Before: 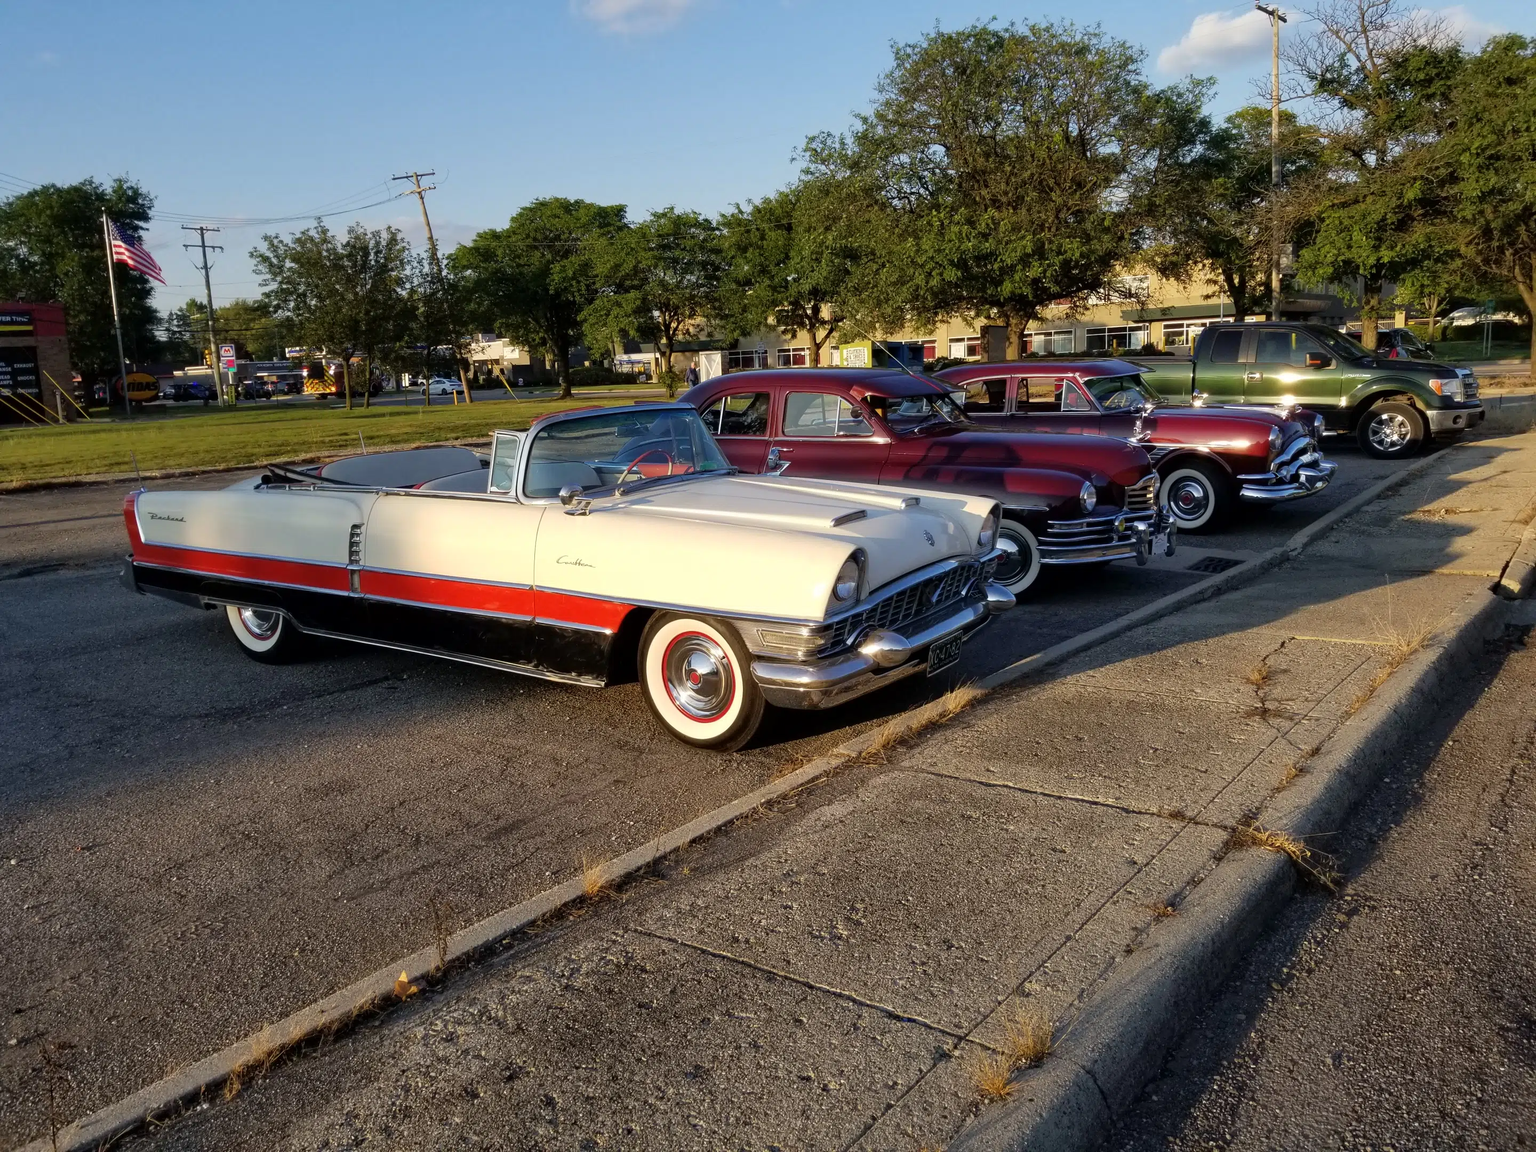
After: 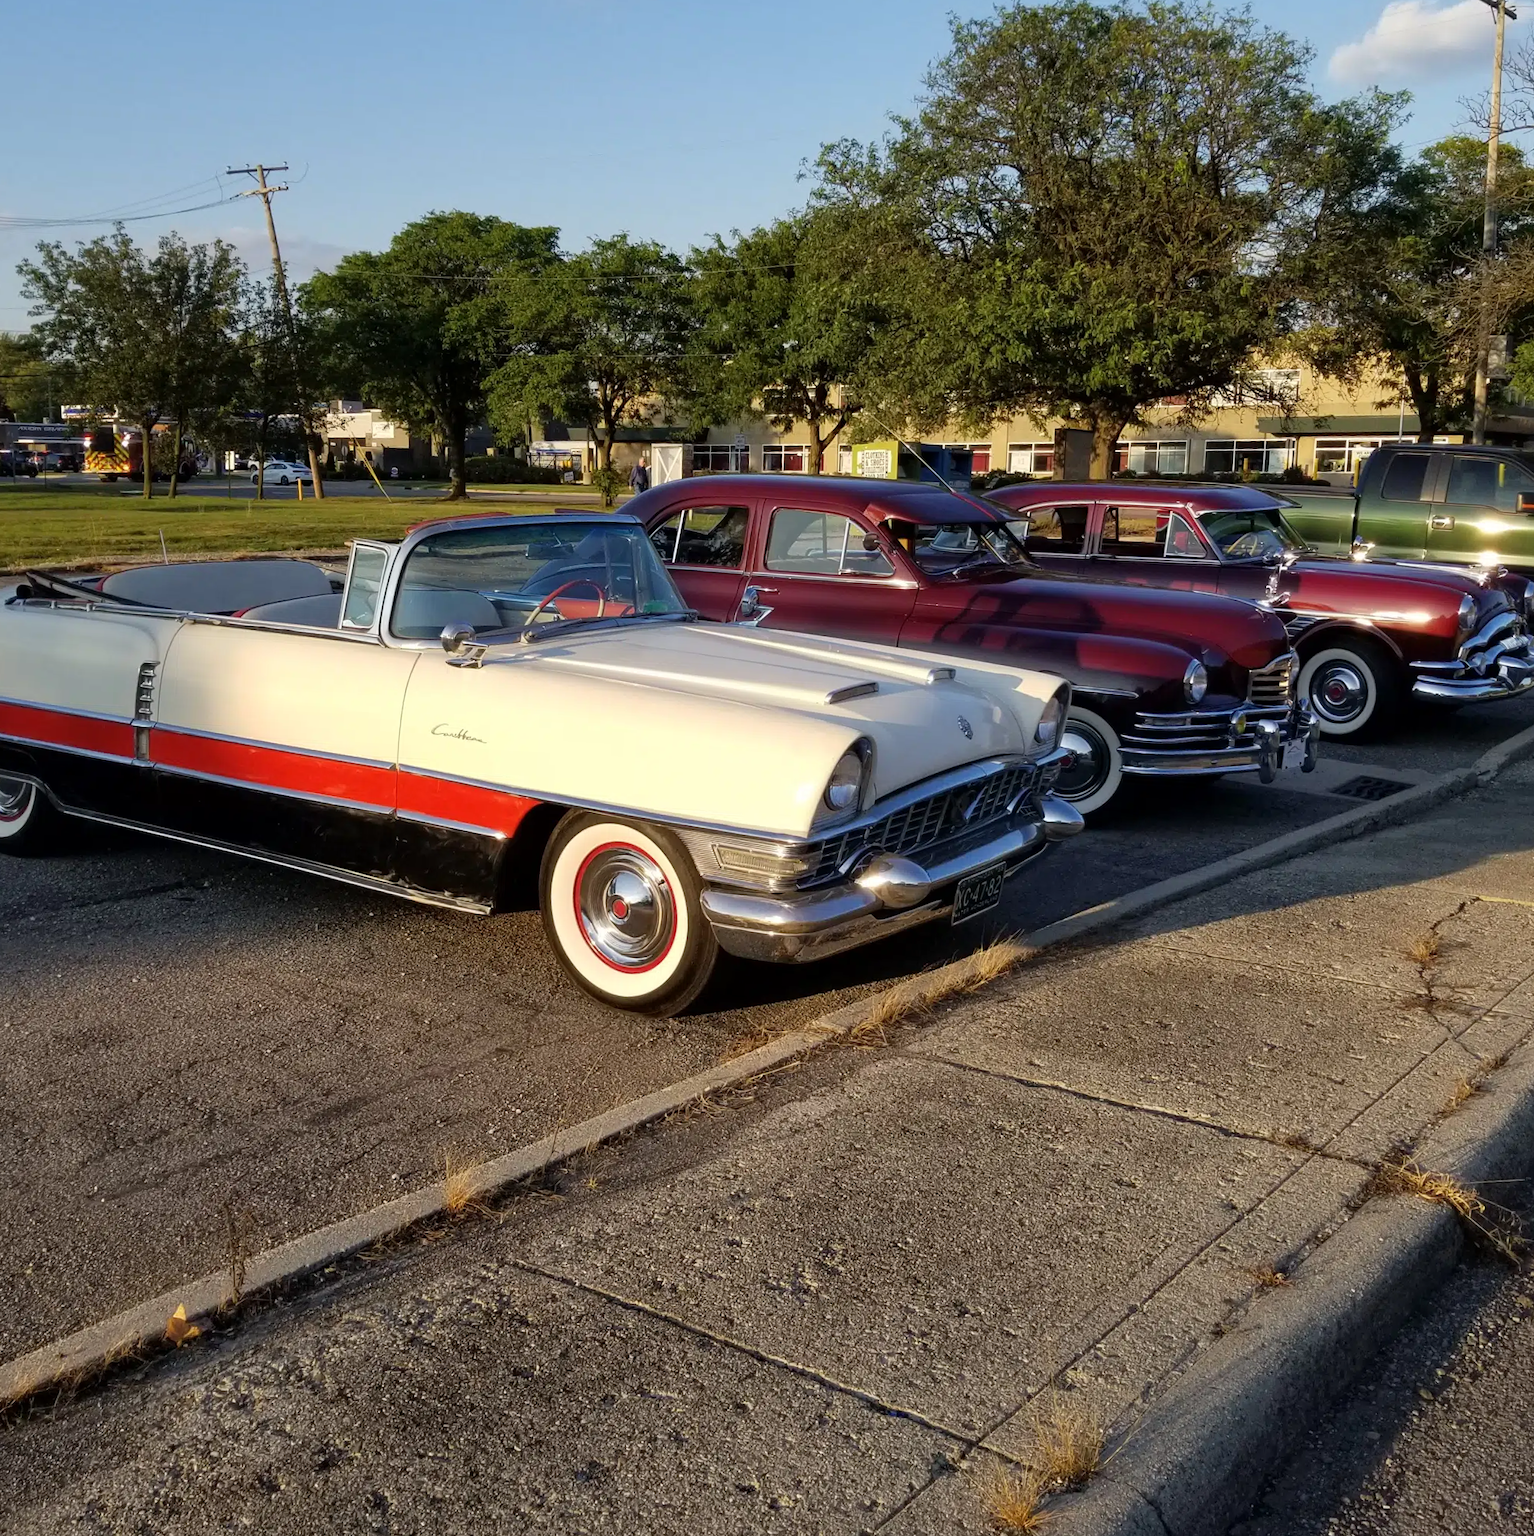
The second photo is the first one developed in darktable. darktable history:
crop and rotate: angle -3.15°, left 14.276%, top 0.022%, right 10.828%, bottom 0.02%
